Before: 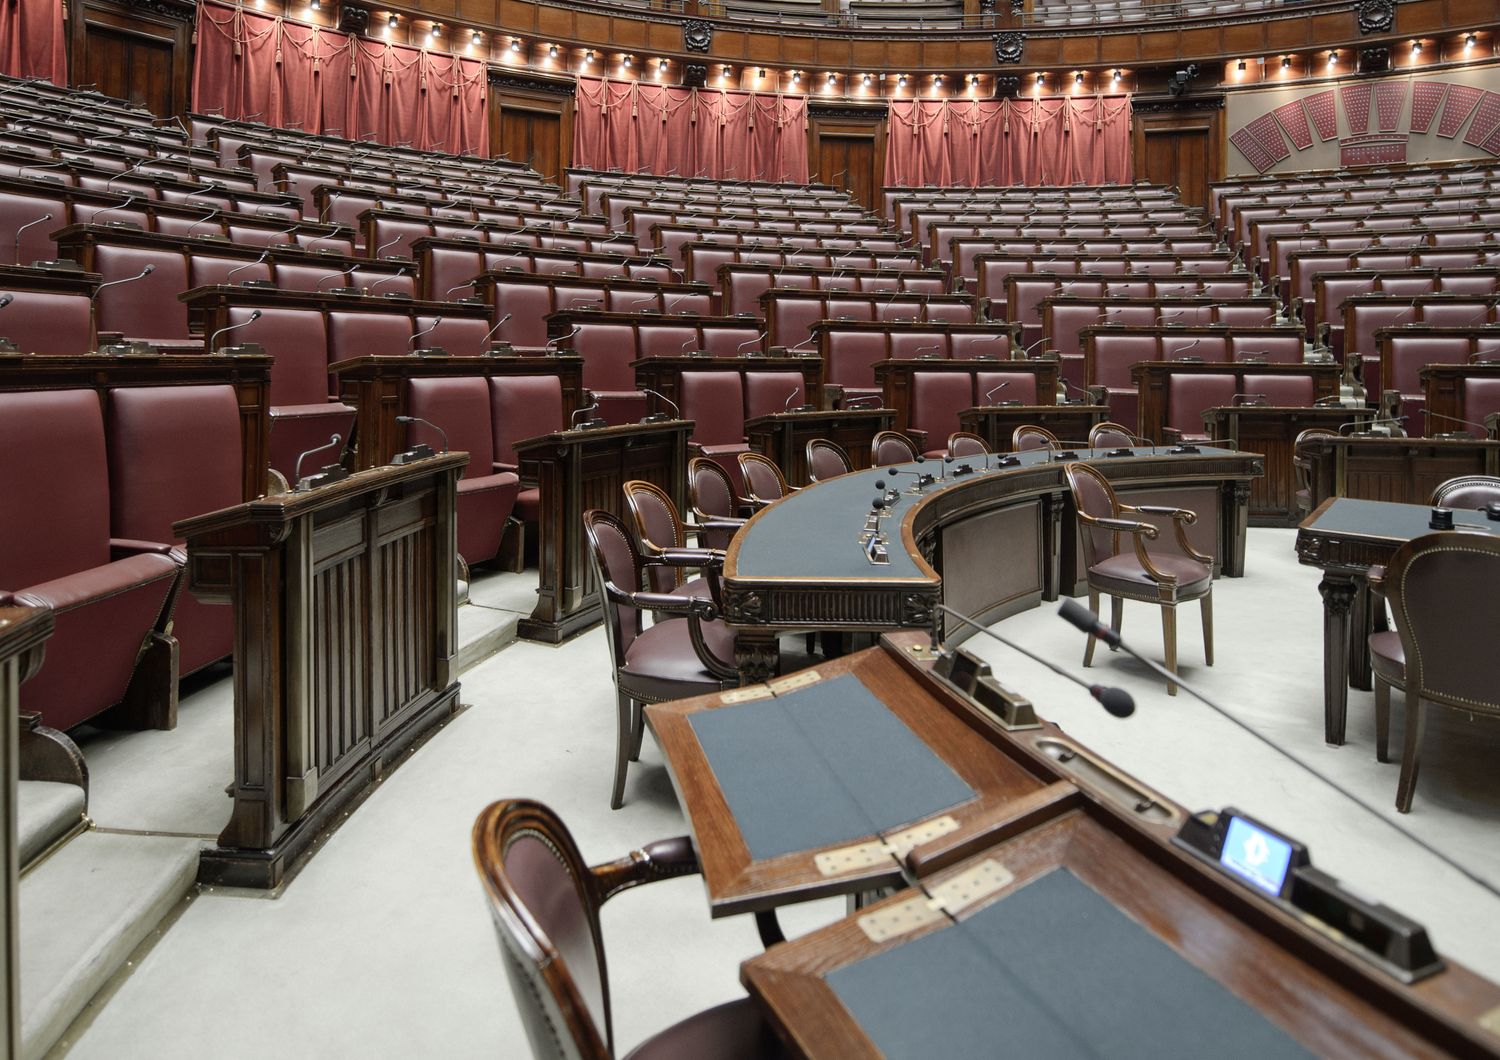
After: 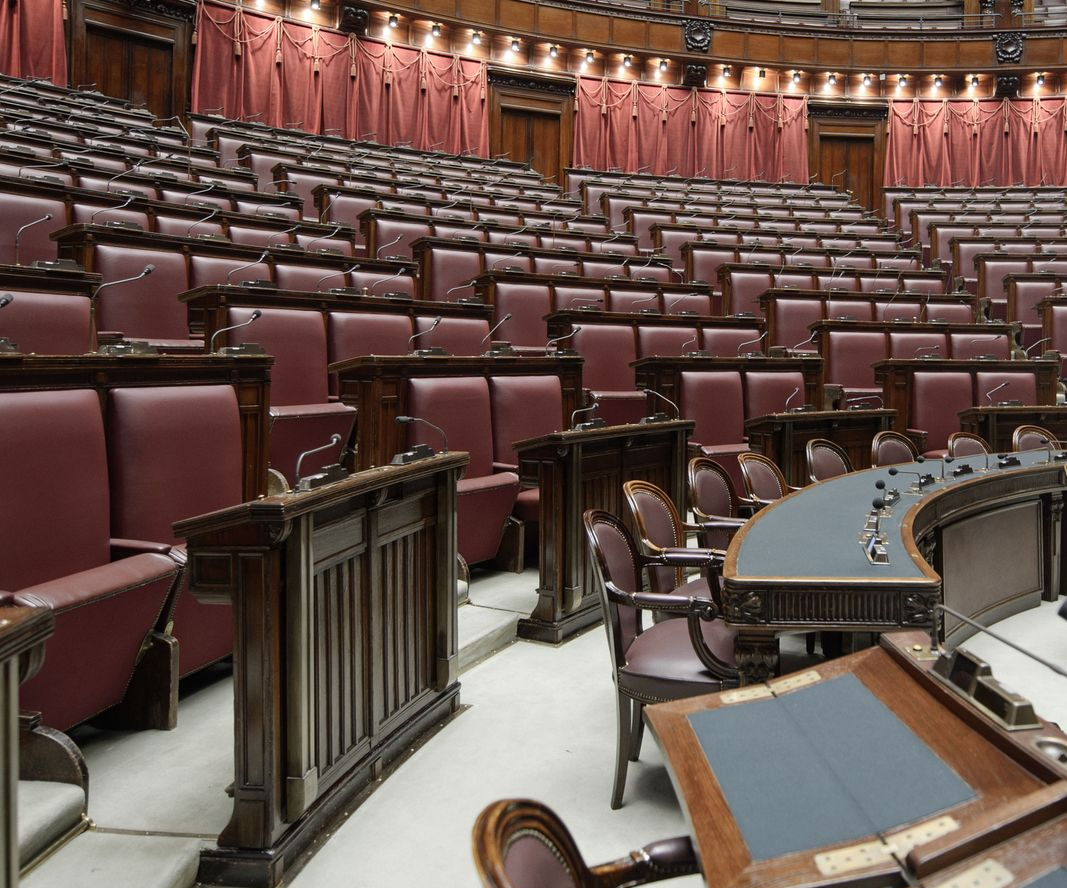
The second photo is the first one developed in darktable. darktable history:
crop: right 28.853%, bottom 16.192%
